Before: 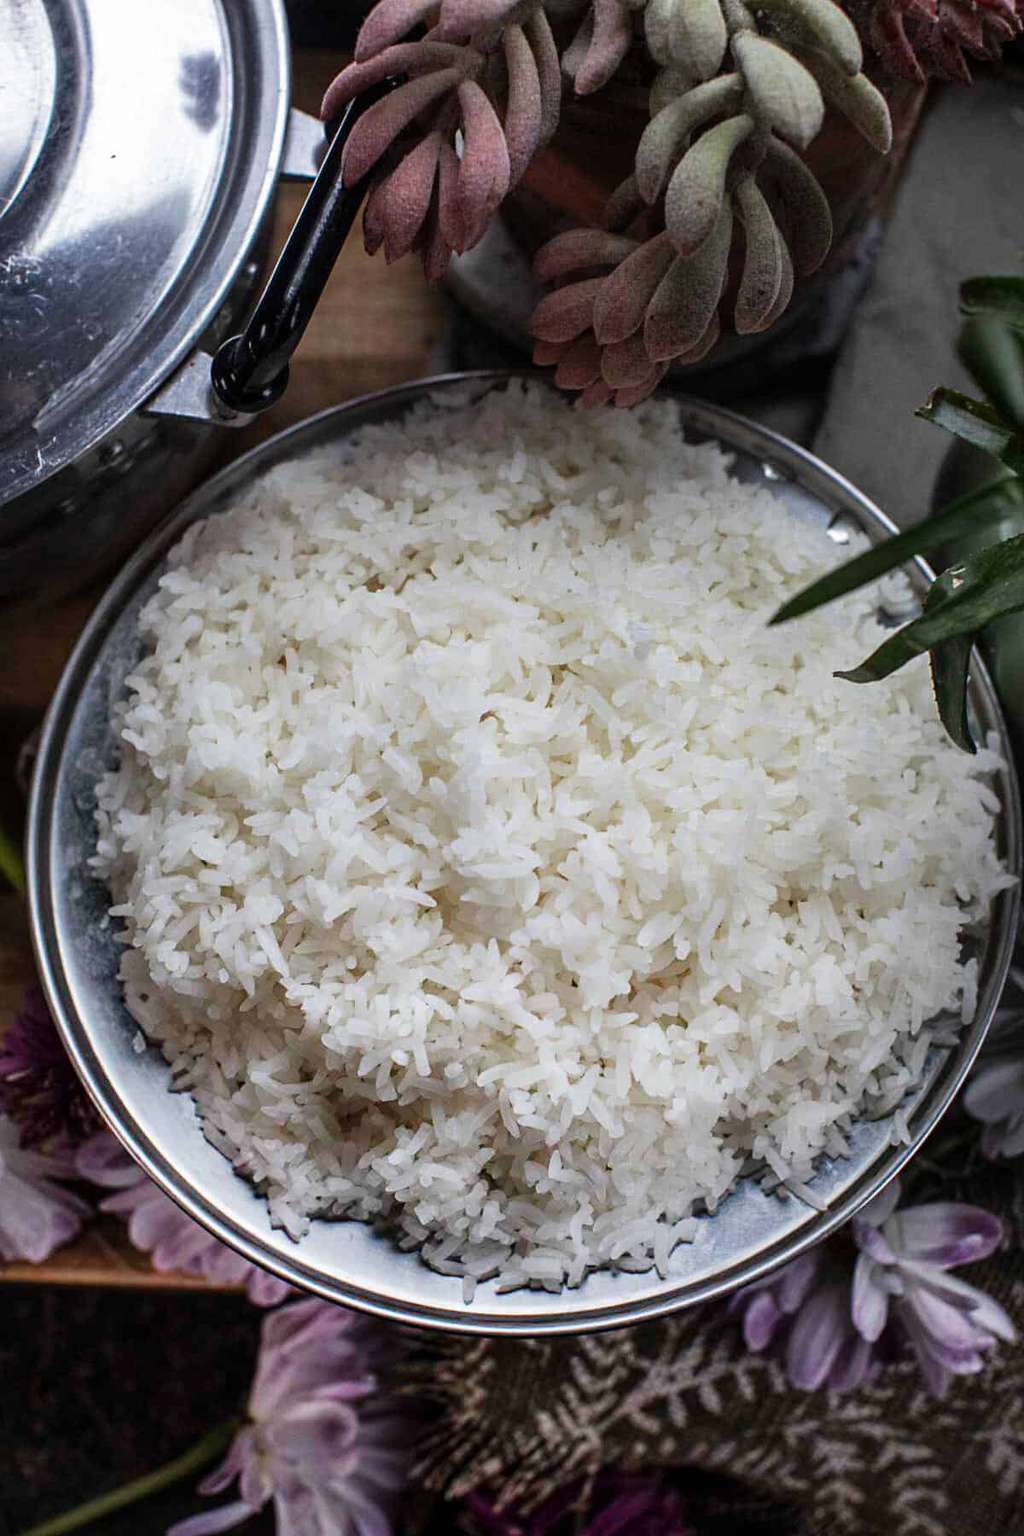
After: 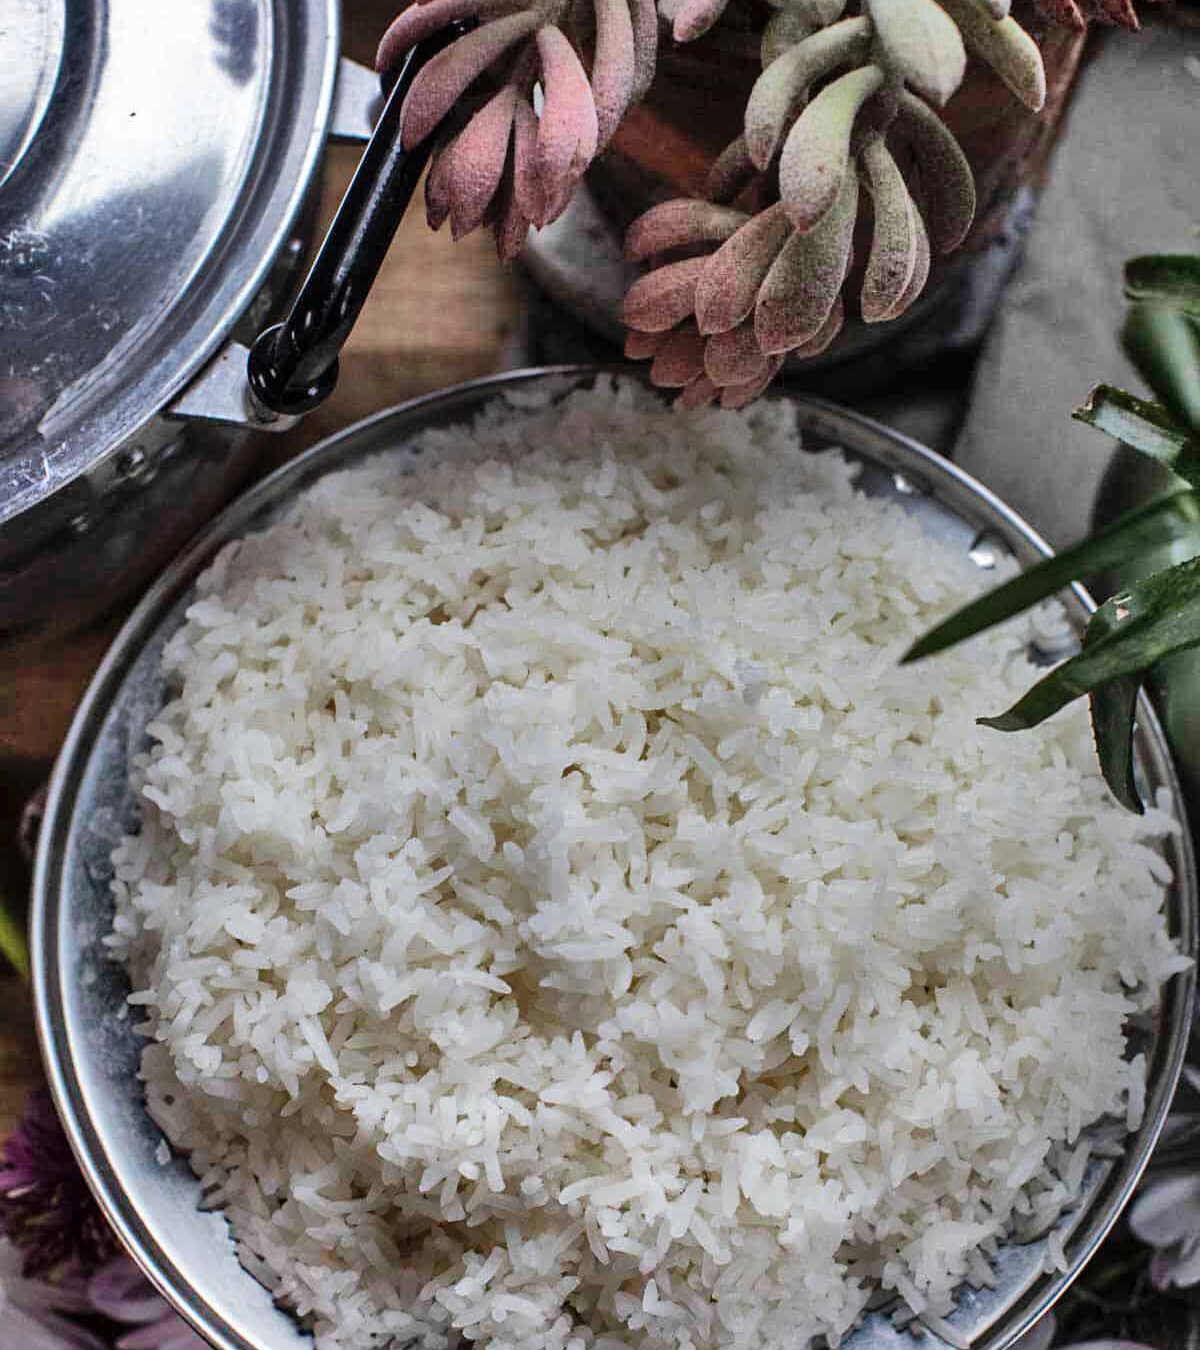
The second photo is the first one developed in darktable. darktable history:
crop: top 3.857%, bottom 21.132%
shadows and highlights: shadows 75, highlights -60.85, soften with gaussian
